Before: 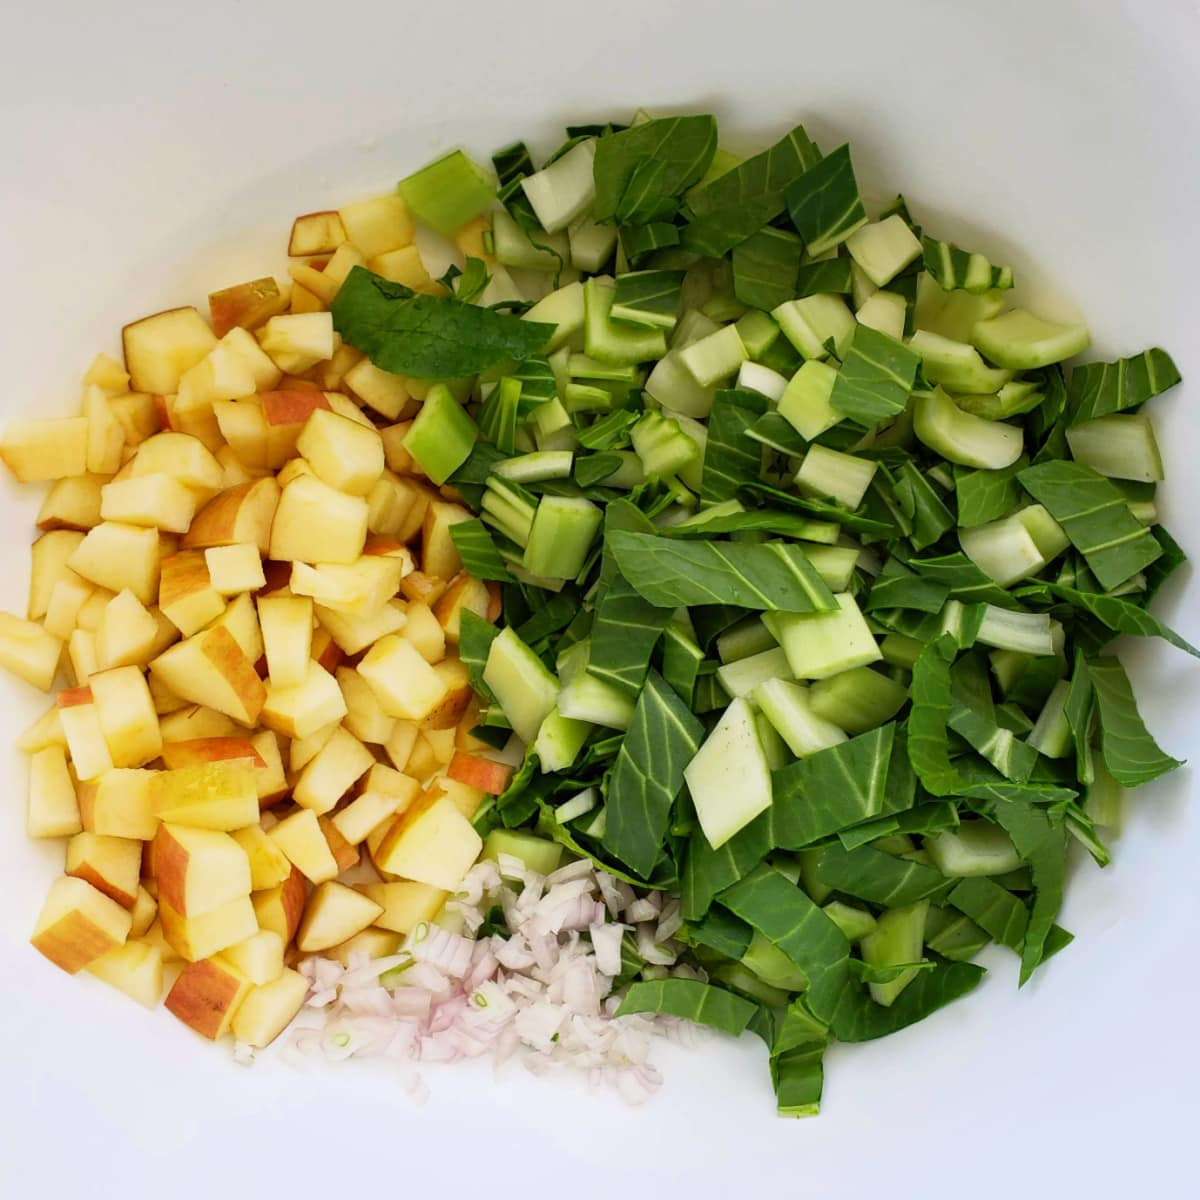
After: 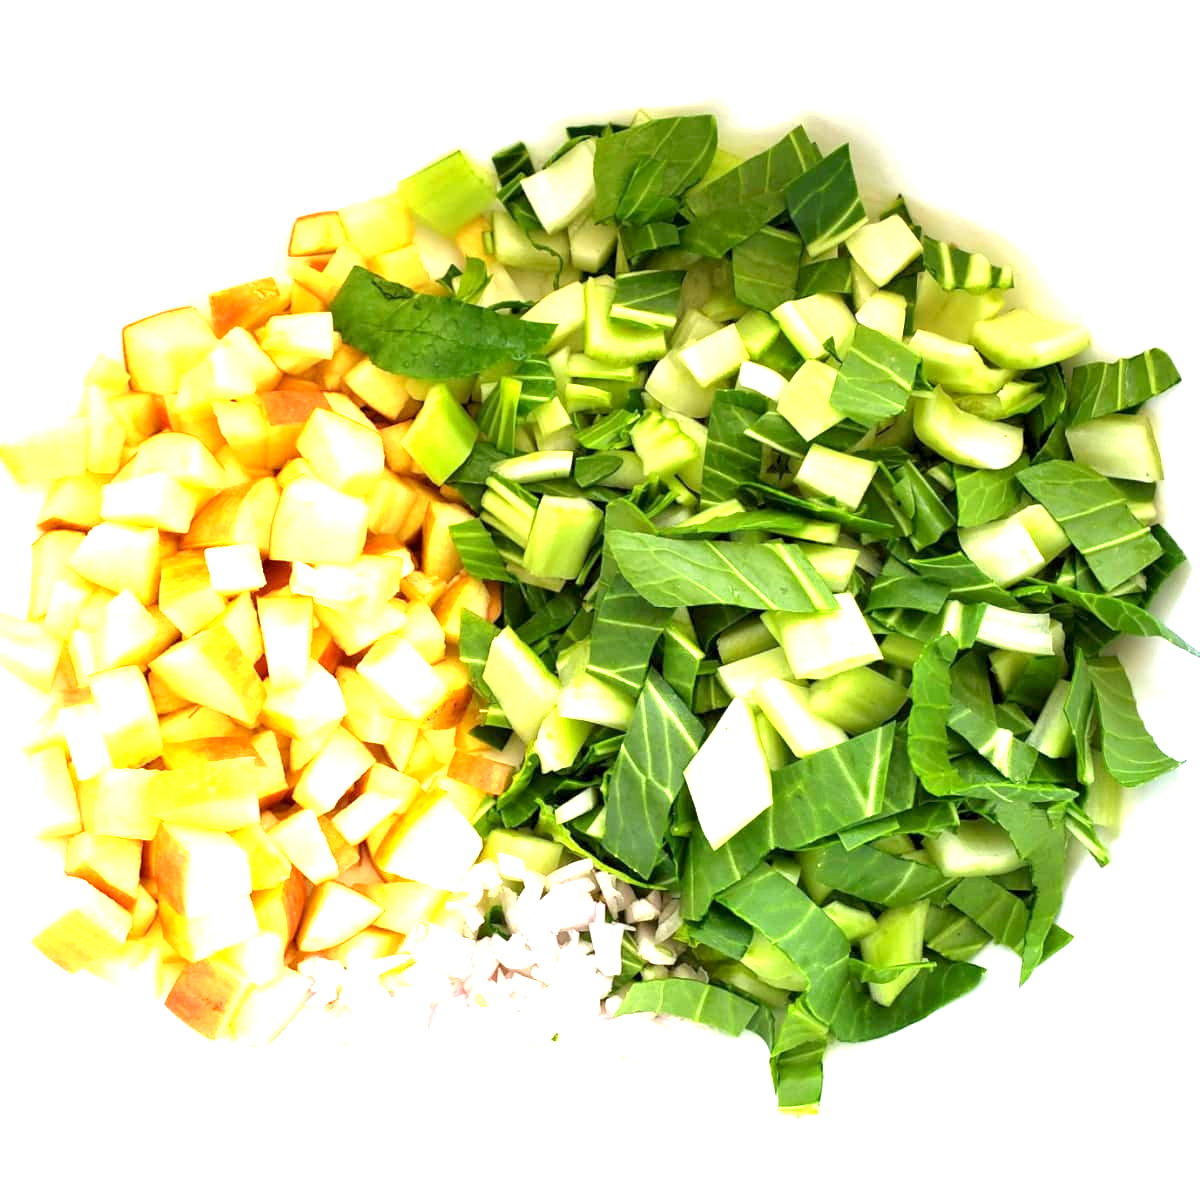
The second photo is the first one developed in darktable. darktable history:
exposure: black level correction 0.001, exposure 1.737 EV, compensate exposure bias true, compensate highlight preservation false
